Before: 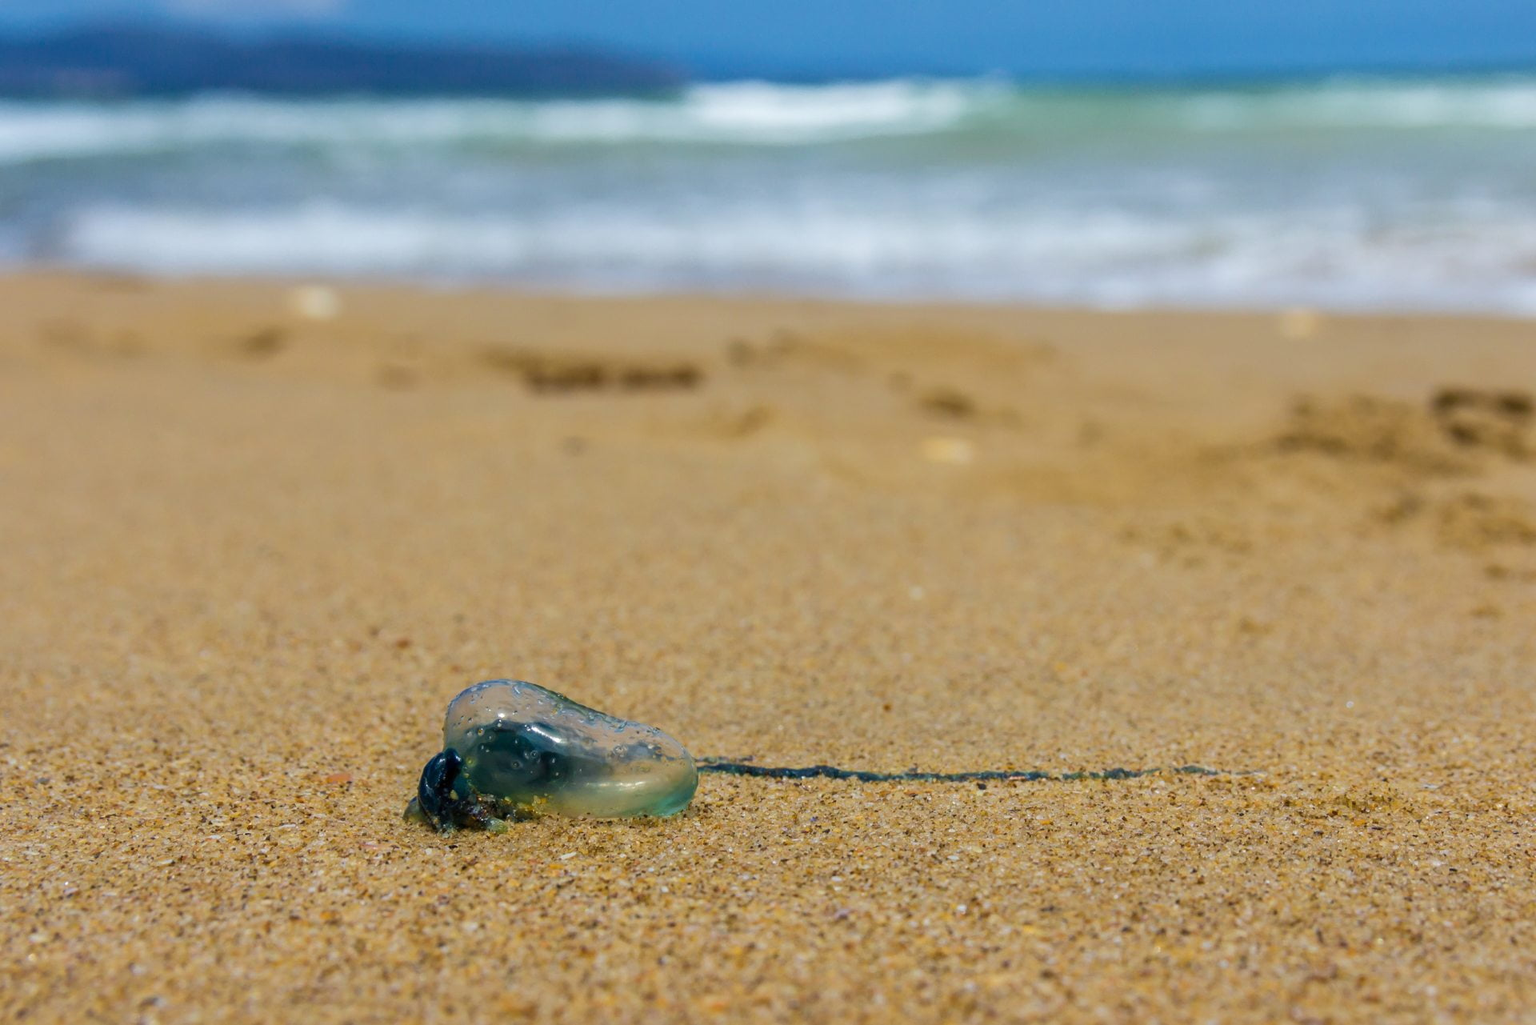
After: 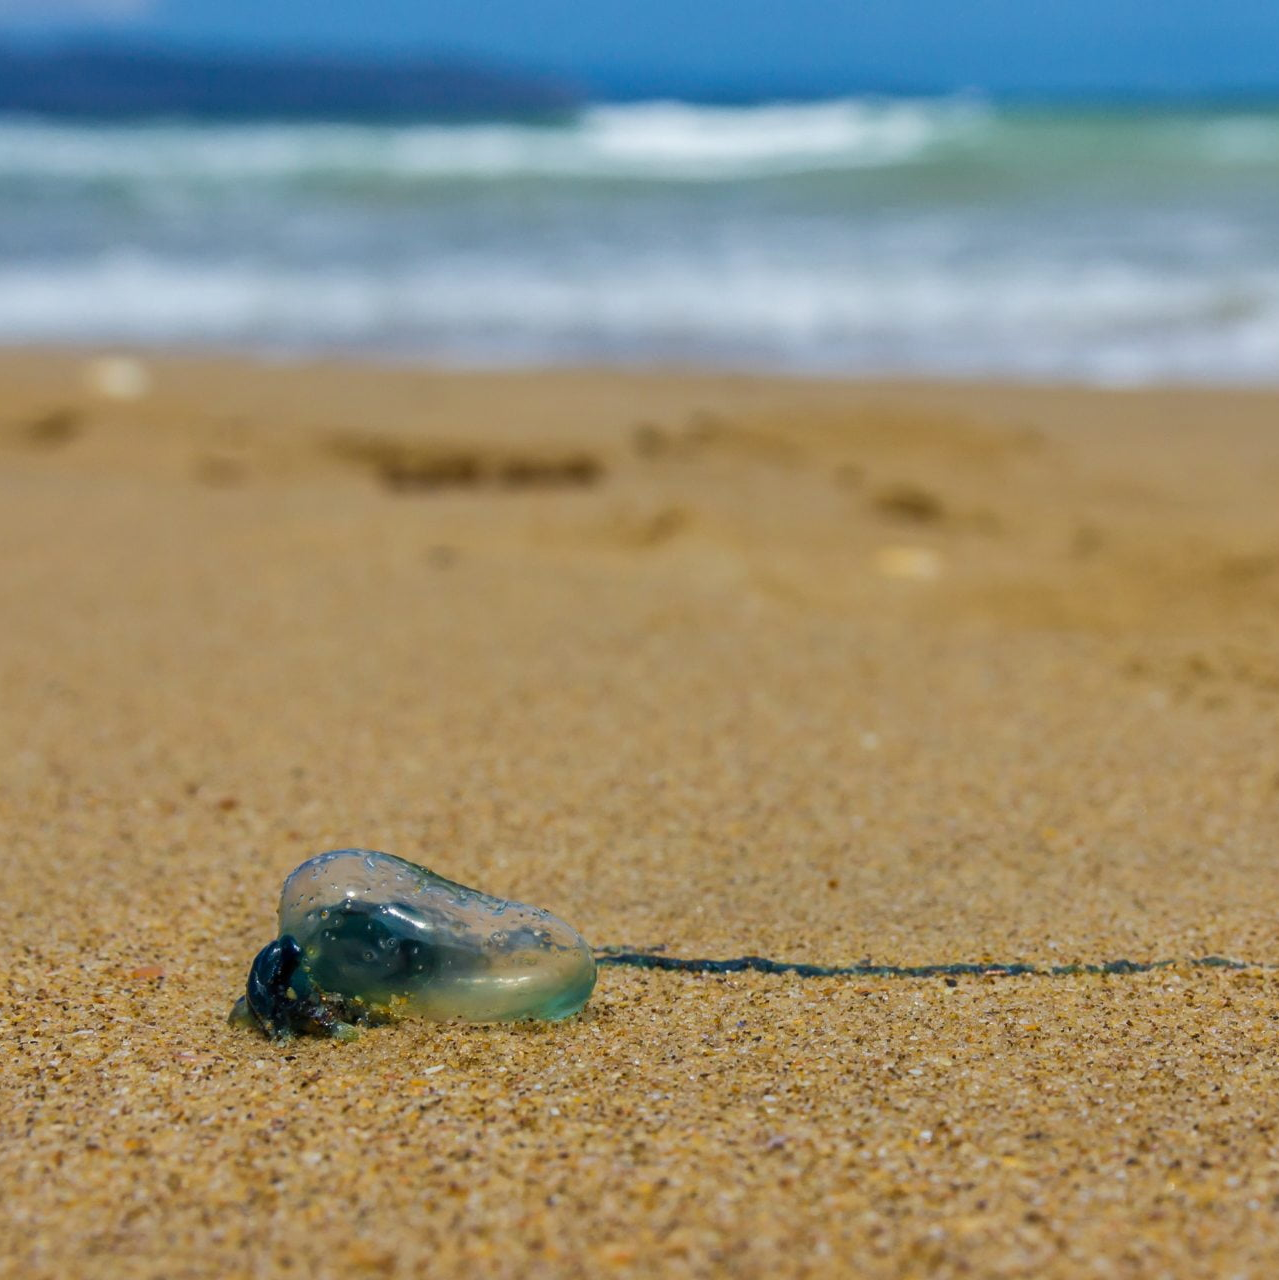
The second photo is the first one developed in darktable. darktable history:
white balance: emerald 1
crop and rotate: left 14.385%, right 18.948%
tone equalizer: on, module defaults
shadows and highlights: shadows 43.71, white point adjustment -1.46, soften with gaussian
